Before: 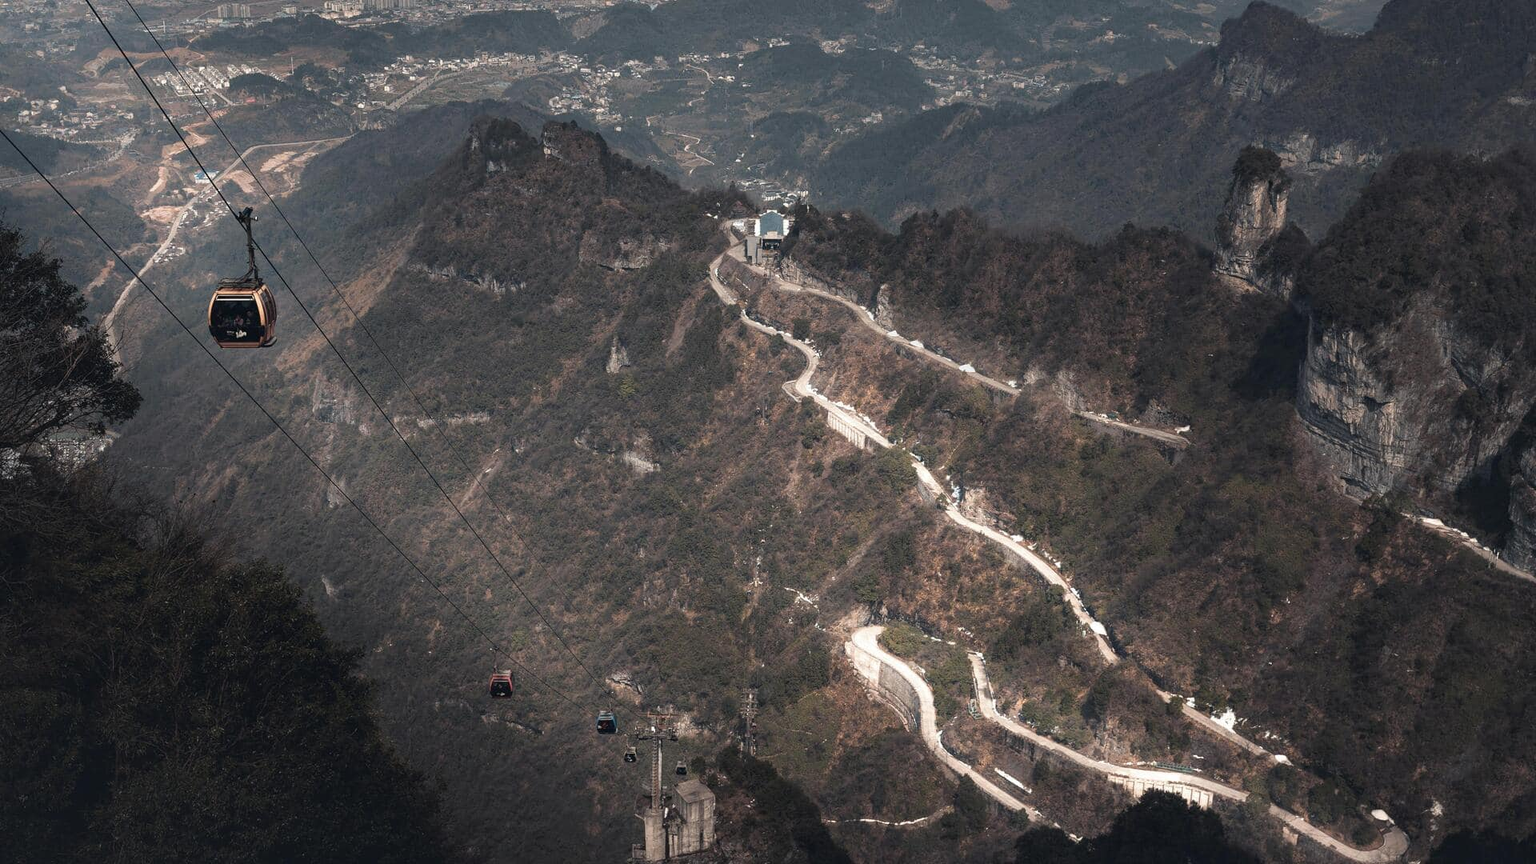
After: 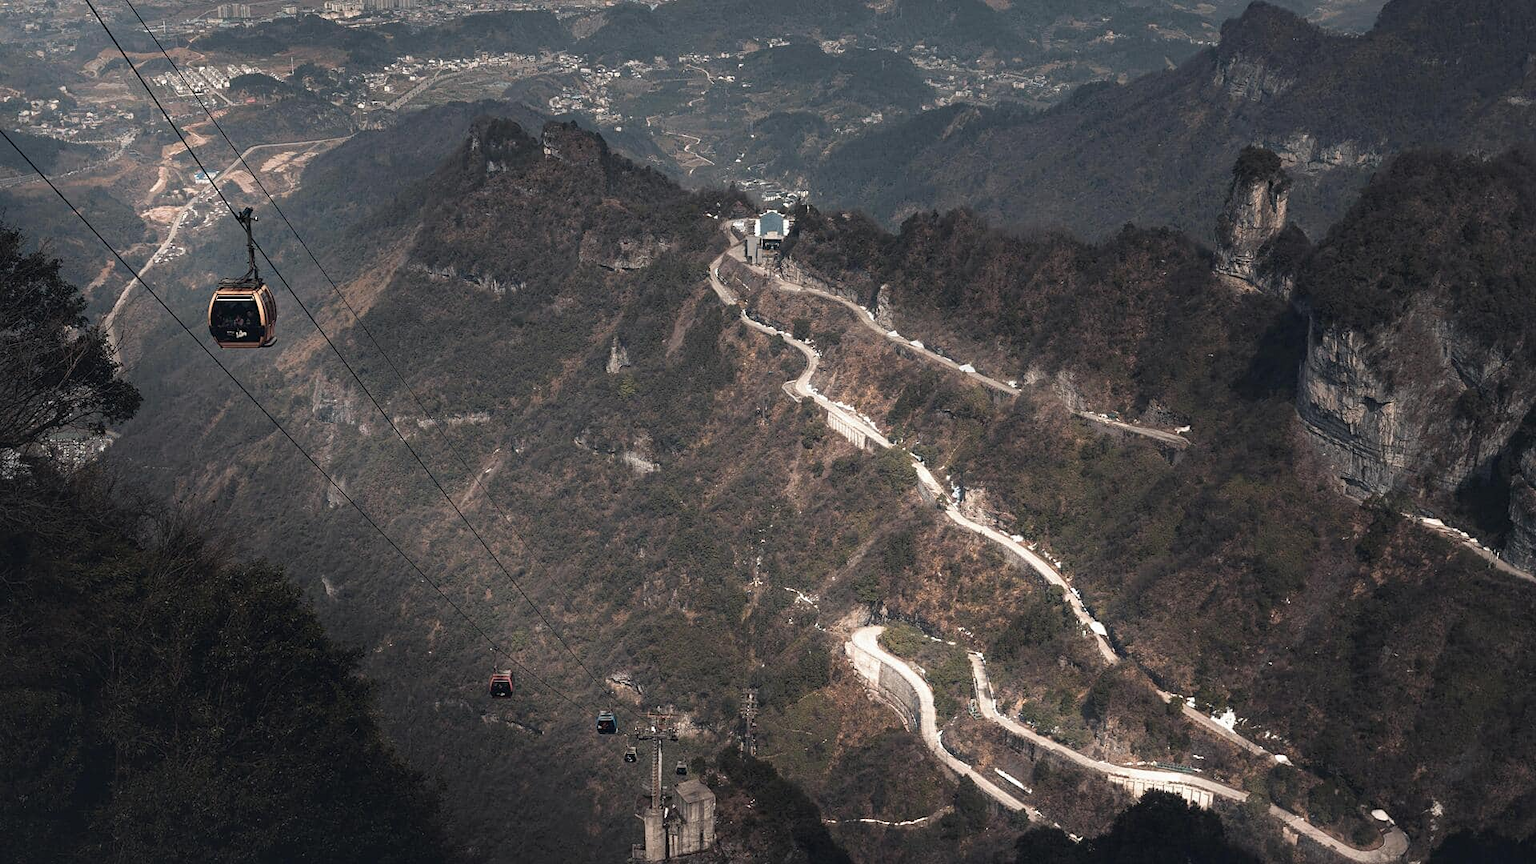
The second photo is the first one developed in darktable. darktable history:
exposure: exposure -0.04 EV, compensate highlight preservation false
sharpen: amount 0.201
